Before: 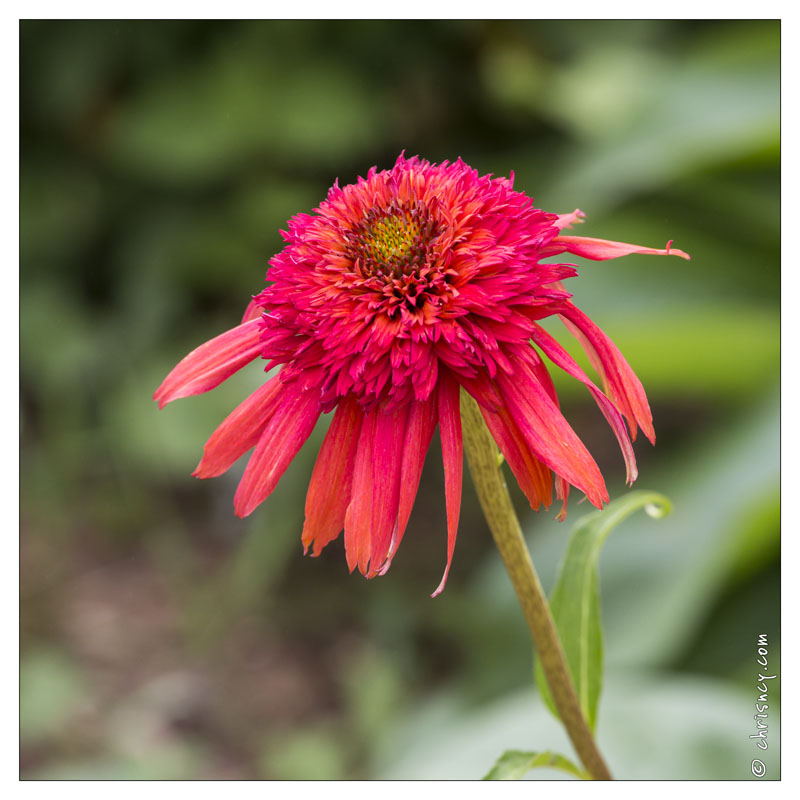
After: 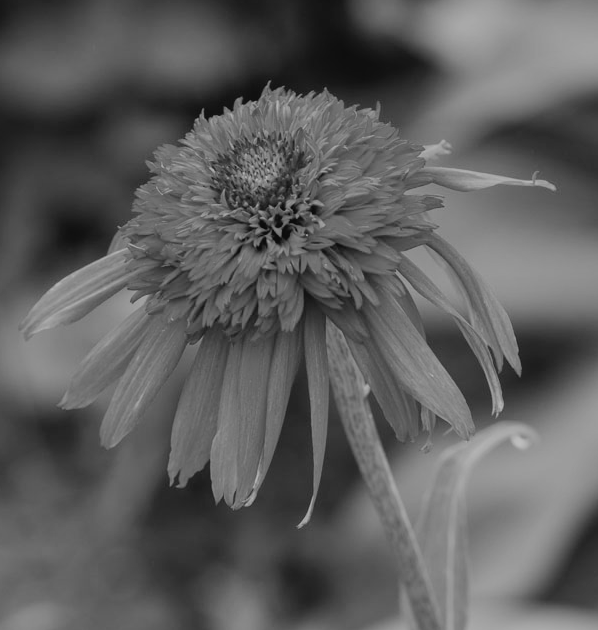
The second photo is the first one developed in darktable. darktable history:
filmic rgb: black relative exposure -7.65 EV, white relative exposure 4.56 EV, hardness 3.61, contrast 1.05
color correction: highlights a* 1.83, highlights b* 34.02, shadows a* -36.68, shadows b* -5.48
crop: left 16.768%, top 8.653%, right 8.362%, bottom 12.485%
contrast brightness saturation: contrast -0.08, brightness -0.04, saturation -0.11
monochrome: on, module defaults
